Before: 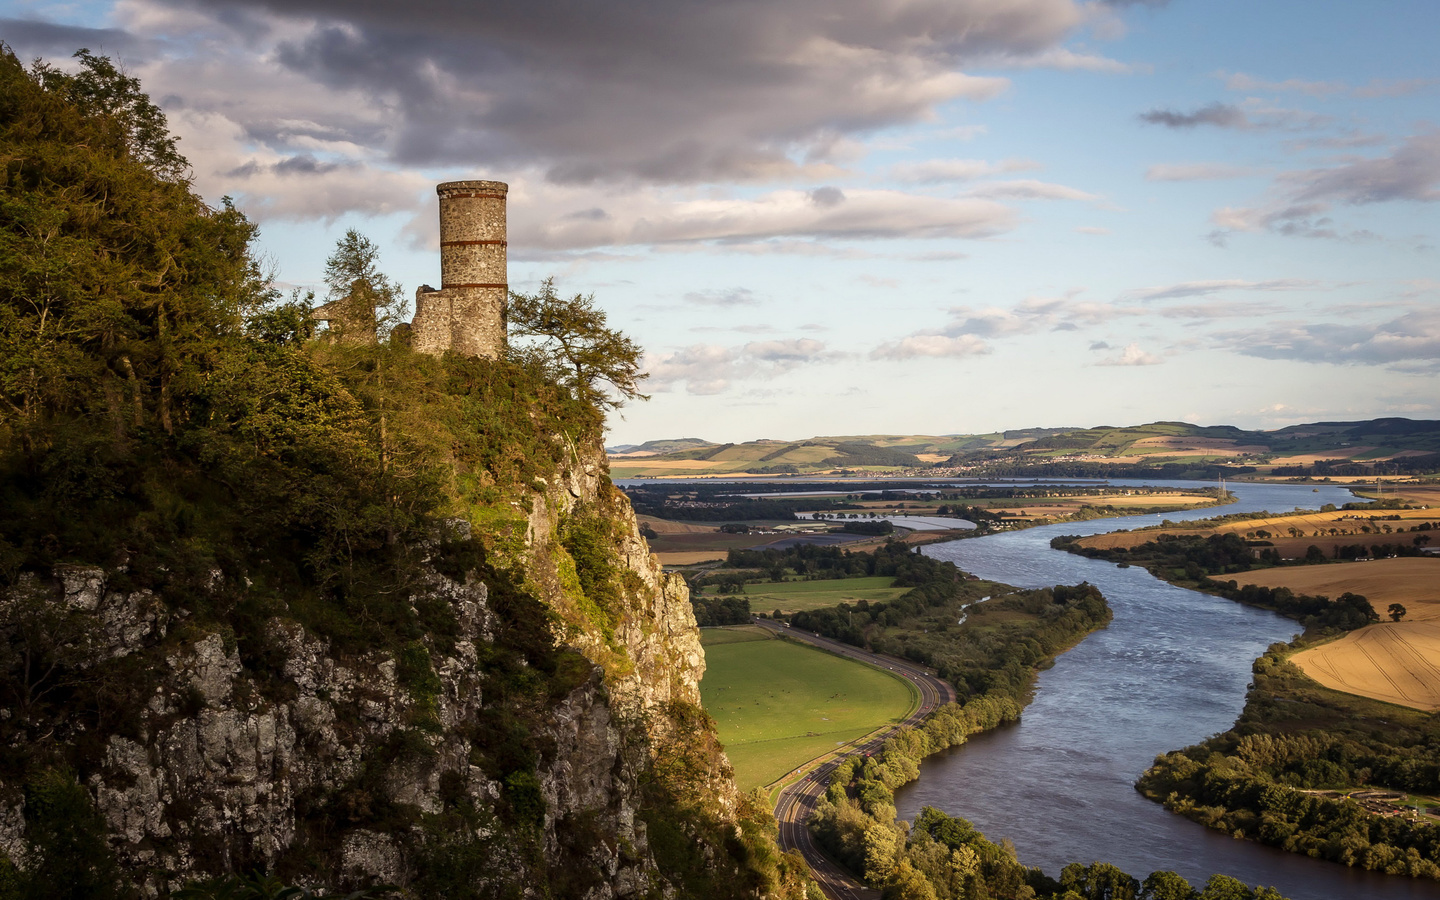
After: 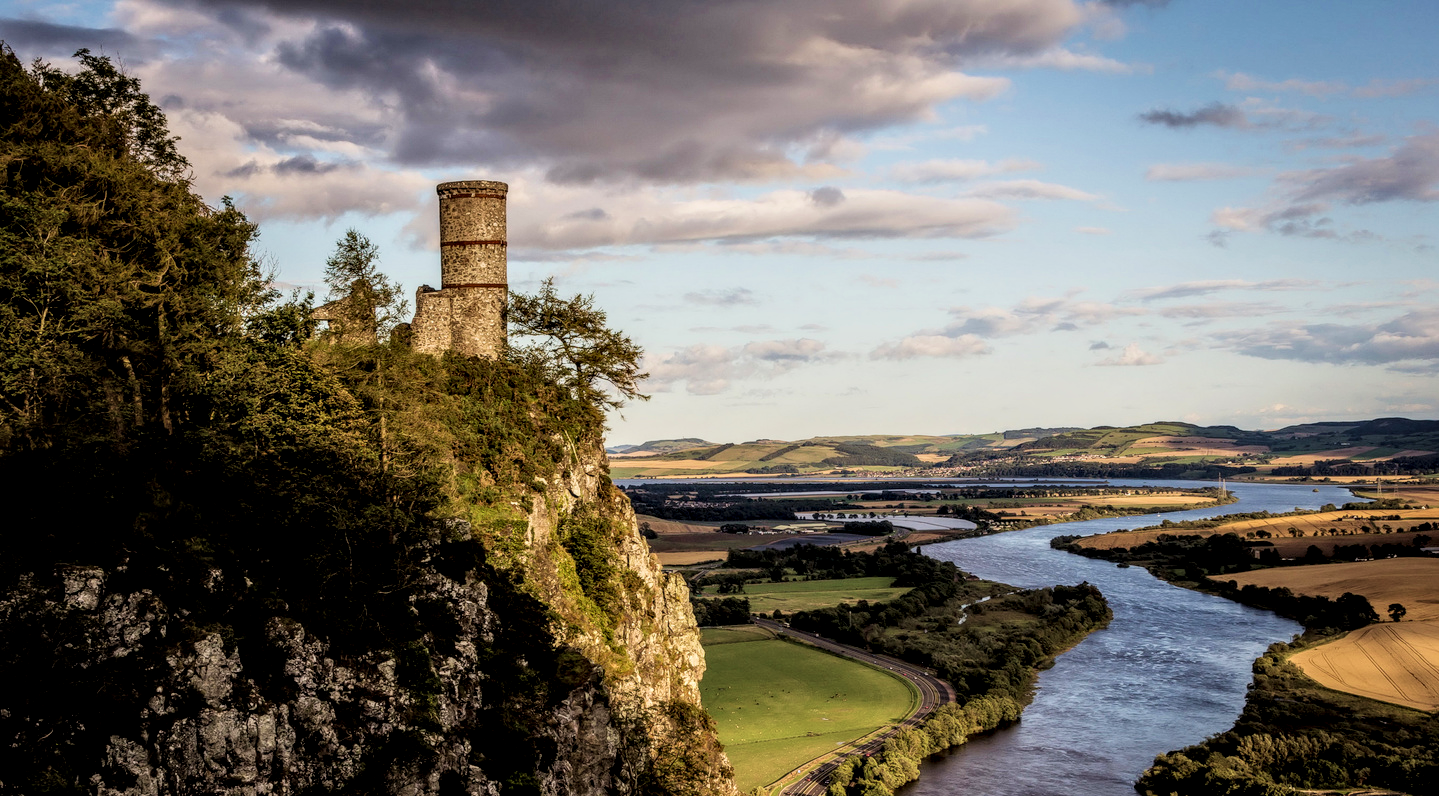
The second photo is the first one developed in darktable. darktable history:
crop and rotate: top 0%, bottom 11.479%
local contrast: highlights 28%, detail 150%
velvia: strength 26.82%
filmic rgb: black relative exposure -7.97 EV, white relative exposure 4.06 EV, hardness 4.2, latitude 49.82%, contrast 1.101
